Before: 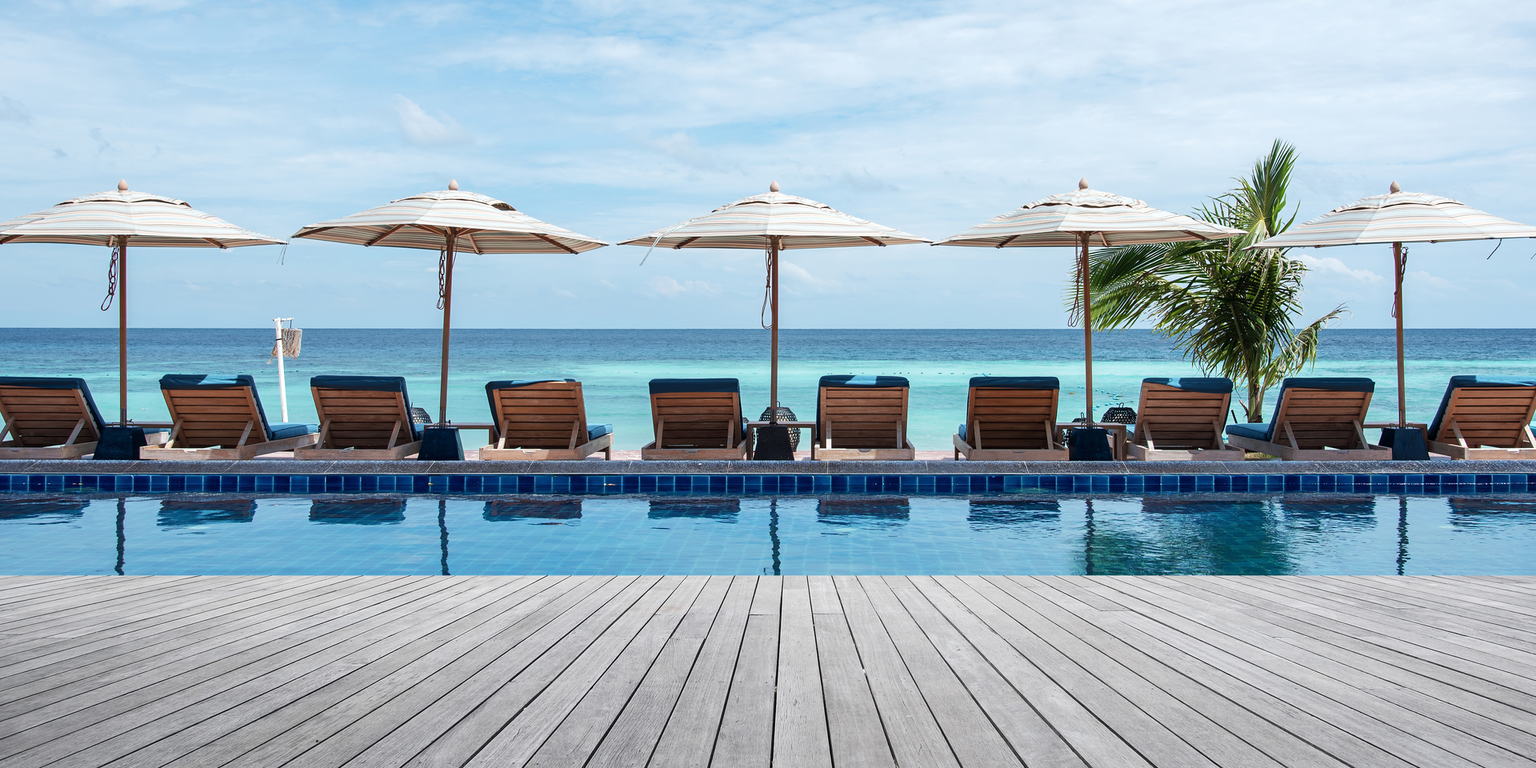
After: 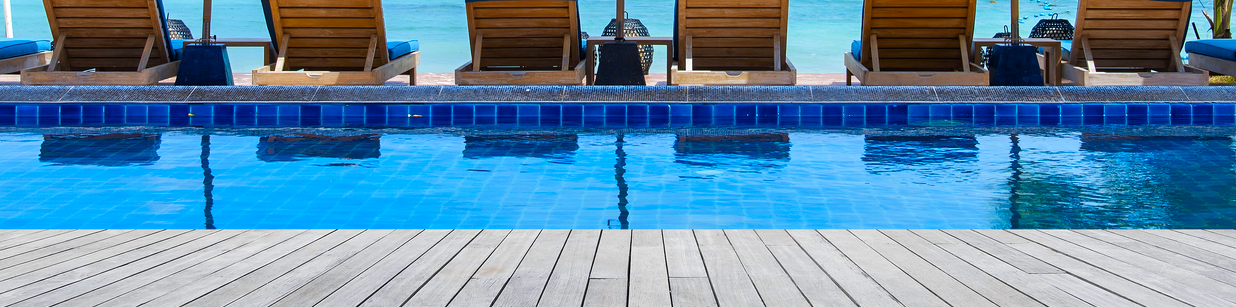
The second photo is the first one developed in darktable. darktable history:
crop: left 18.091%, top 51.13%, right 17.525%, bottom 16.85%
color contrast: green-magenta contrast 1.12, blue-yellow contrast 1.95, unbound 0
